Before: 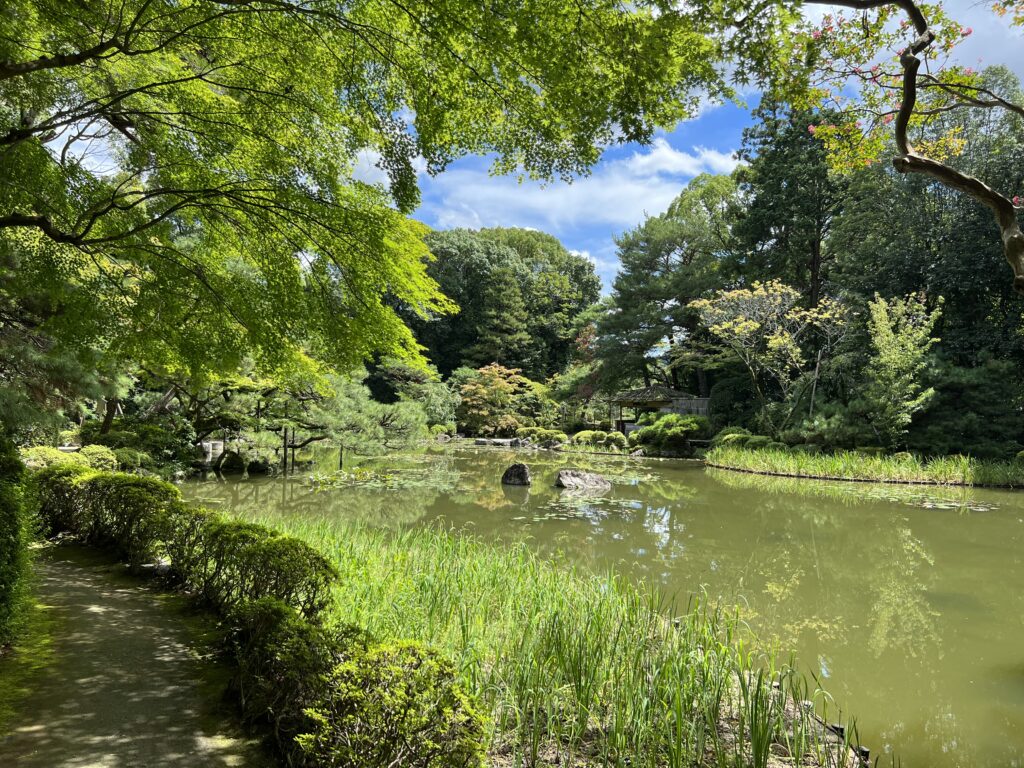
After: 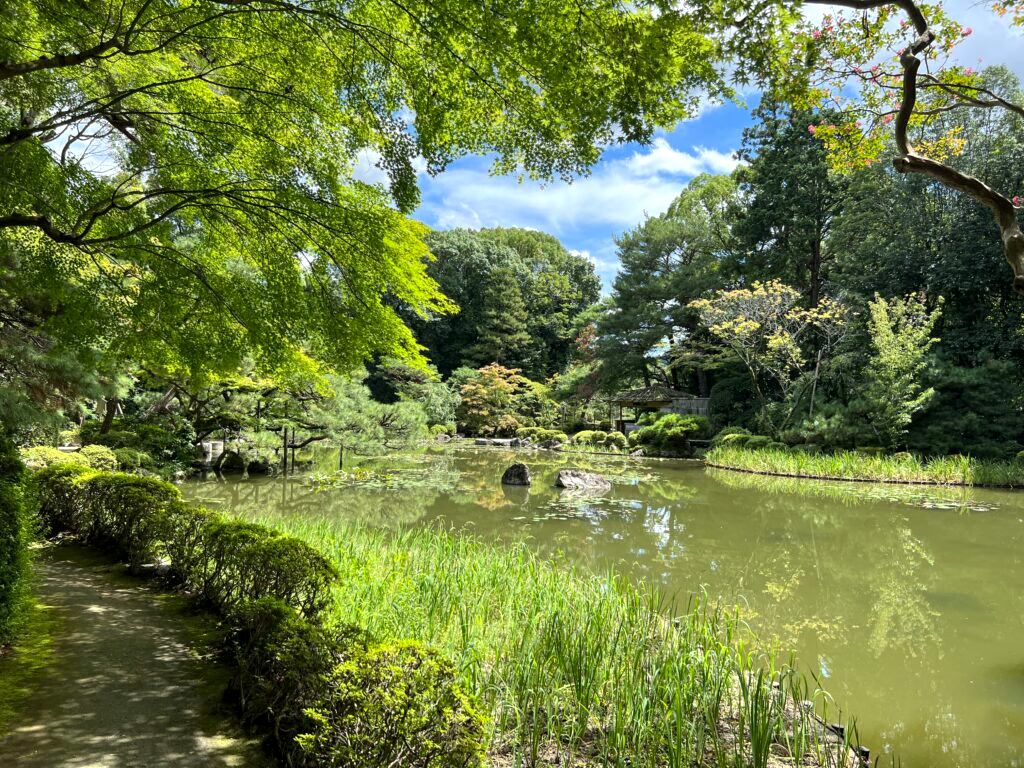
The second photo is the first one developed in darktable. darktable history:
contrast brightness saturation: saturation -0.05
local contrast: highlights 100%, shadows 100%, detail 120%, midtone range 0.2
exposure: exposure 0.207 EV, compensate highlight preservation false
